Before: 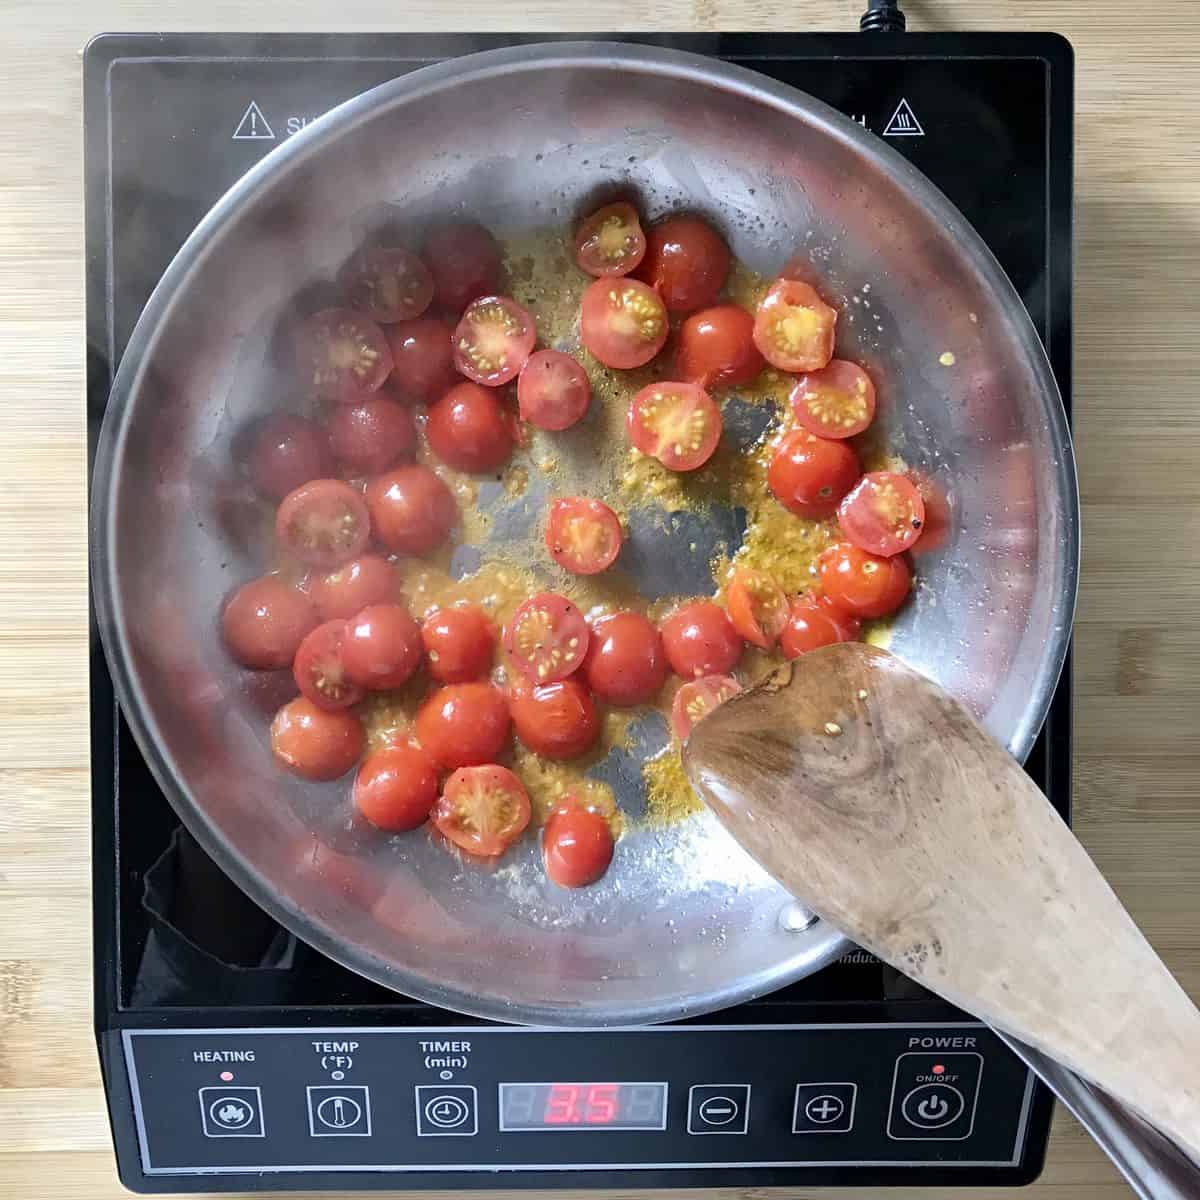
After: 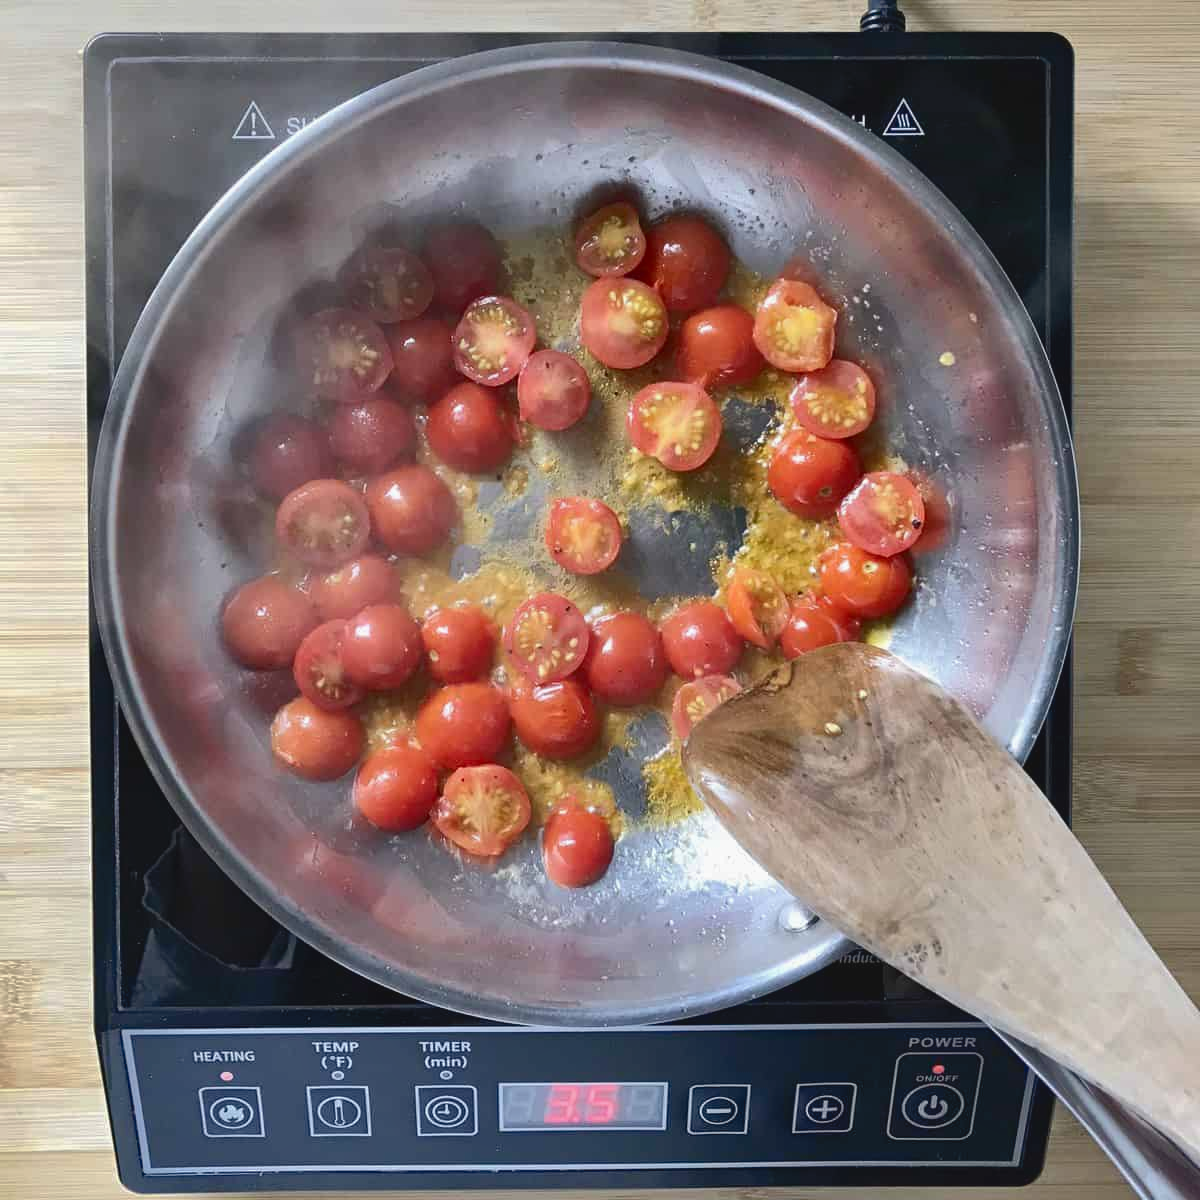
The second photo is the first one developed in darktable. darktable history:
tone curve: curves: ch0 [(0, 0.032) (0.181, 0.152) (0.751, 0.762) (1, 1)], color space Lab, independent channels, preserve colors none
exposure: exposure -0.043 EV, compensate highlight preservation false
shadows and highlights: on, module defaults
